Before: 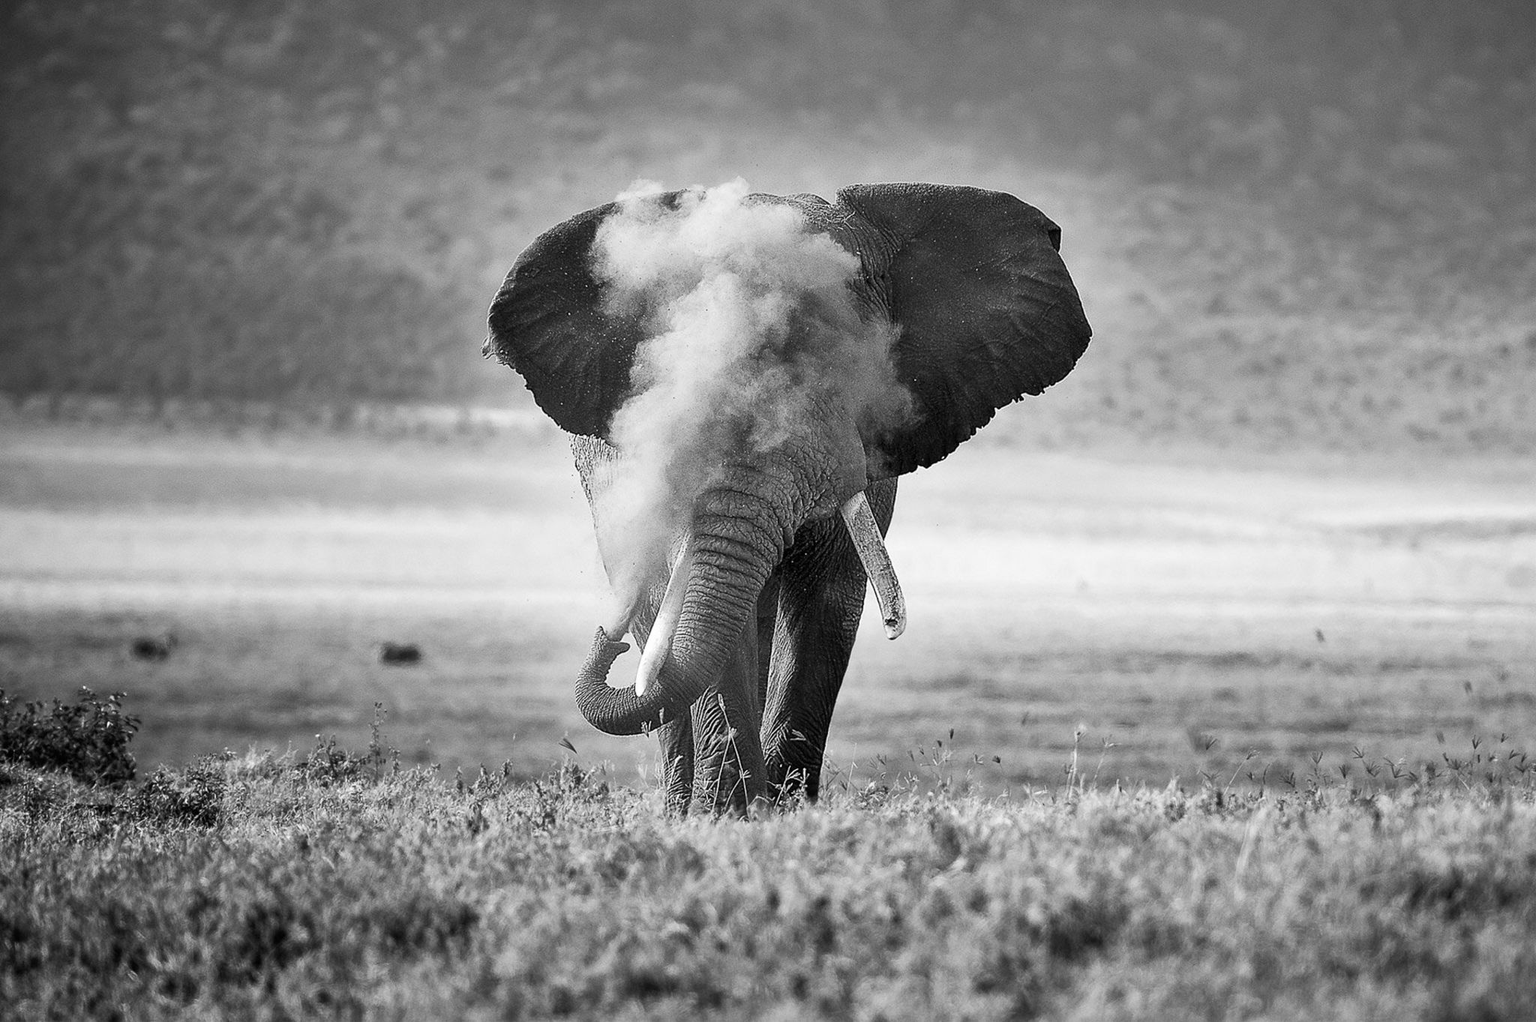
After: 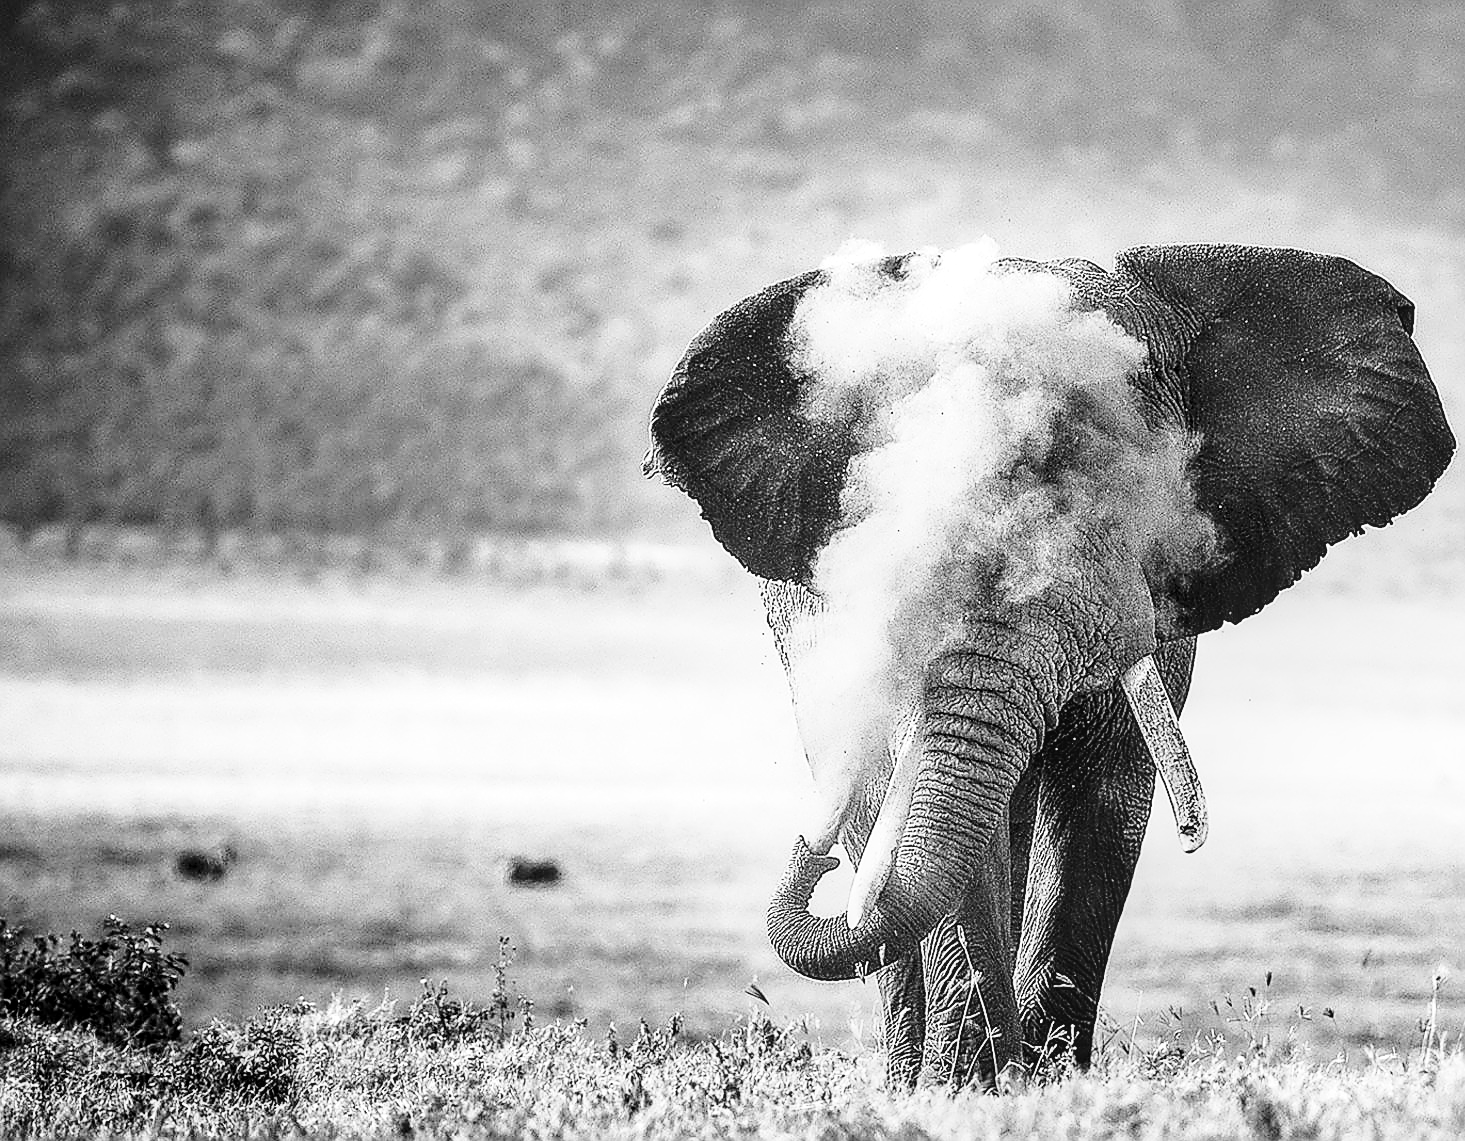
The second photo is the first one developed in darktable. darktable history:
crop: right 28.456%, bottom 16.263%
contrast brightness saturation: contrast 0.155, brightness -0.01, saturation 0.104
local contrast: on, module defaults
sharpen: radius 1.365, amount 1.252, threshold 0.684
base curve: curves: ch0 [(0, 0) (0.028, 0.03) (0.121, 0.232) (0.46, 0.748) (0.859, 0.968) (1, 1)], preserve colors none
